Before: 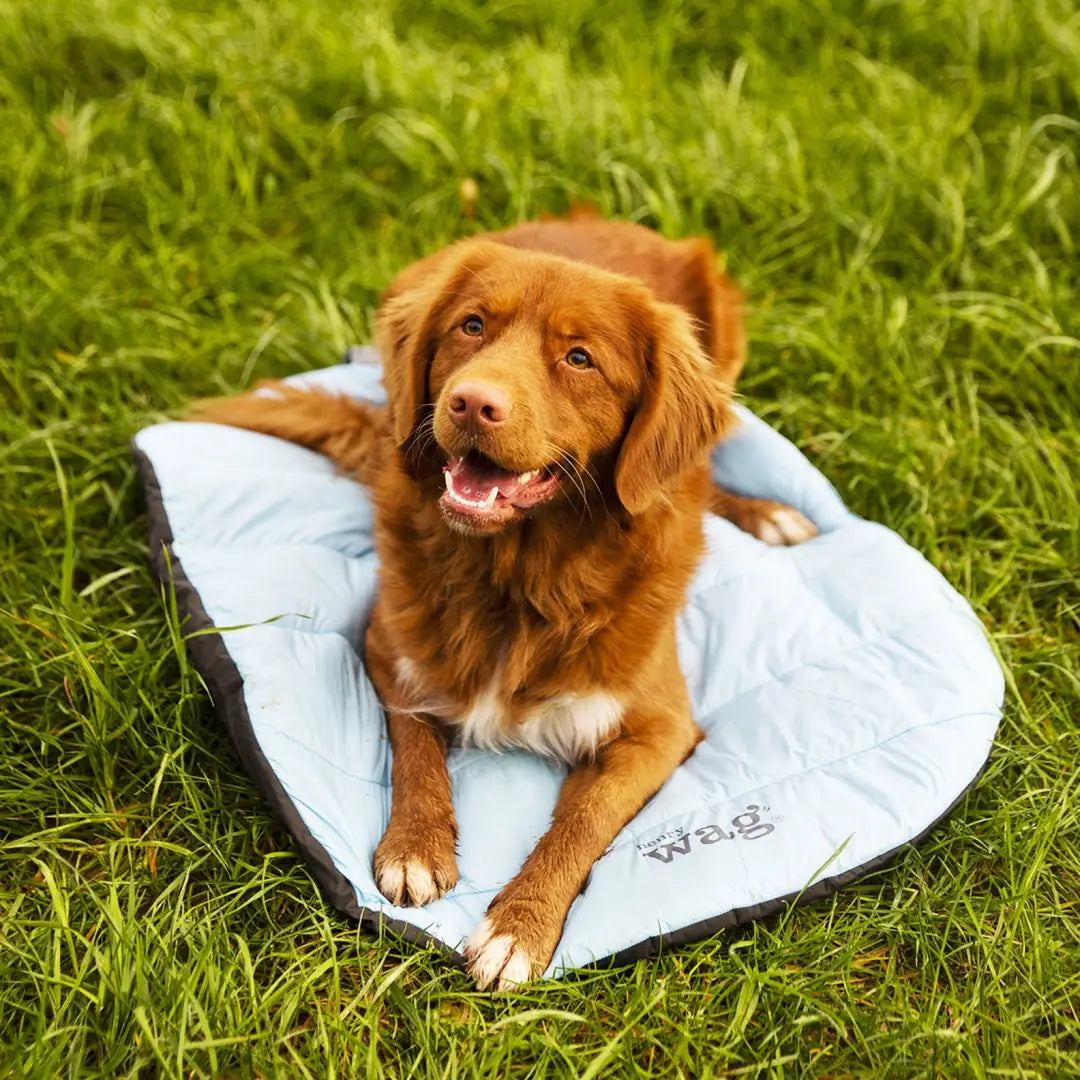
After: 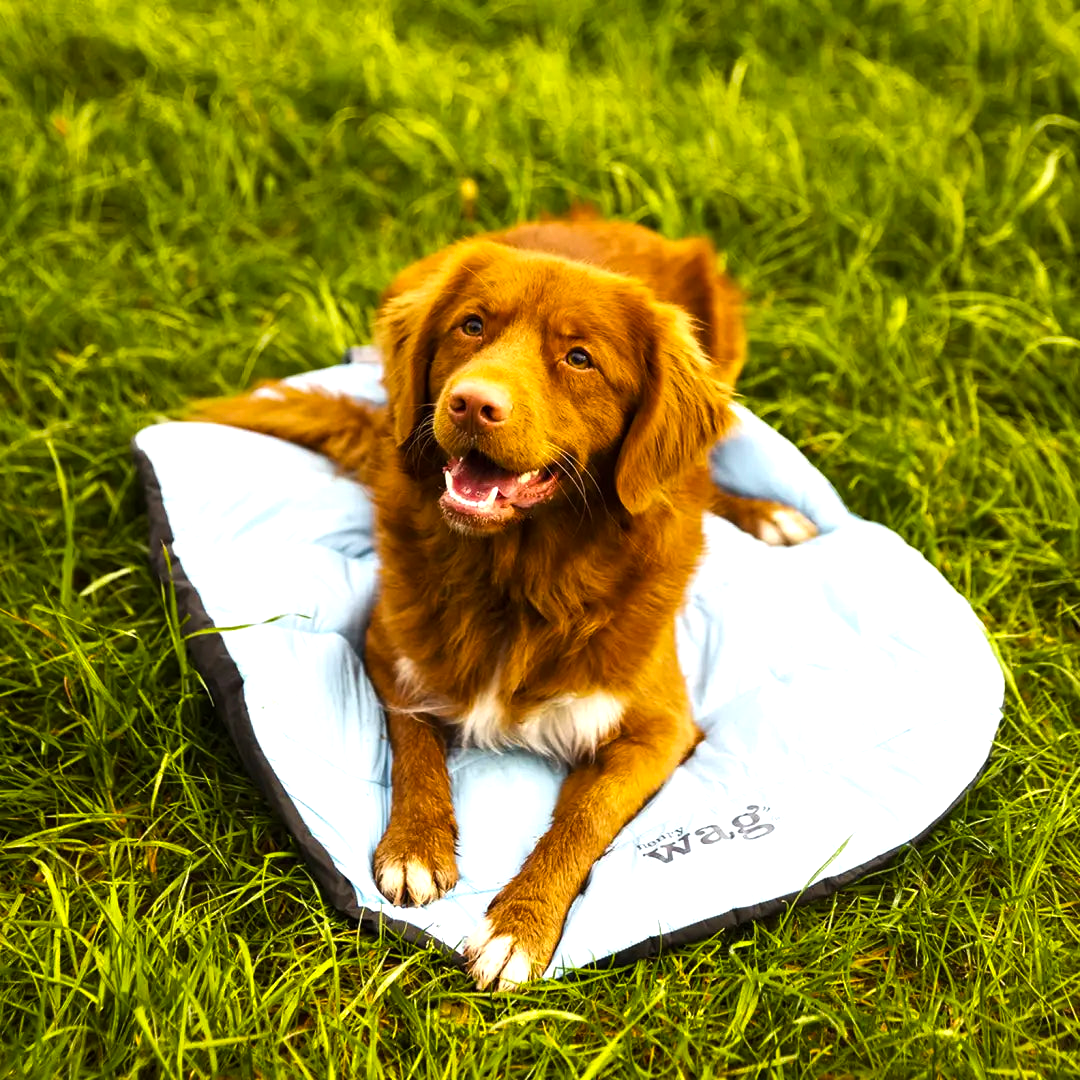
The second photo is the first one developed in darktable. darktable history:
color balance rgb: linear chroma grading › global chroma 0.473%, perceptual saturation grading › global saturation 24.892%, perceptual brilliance grading › global brilliance 15.647%, perceptual brilliance grading › shadows -35.072%
